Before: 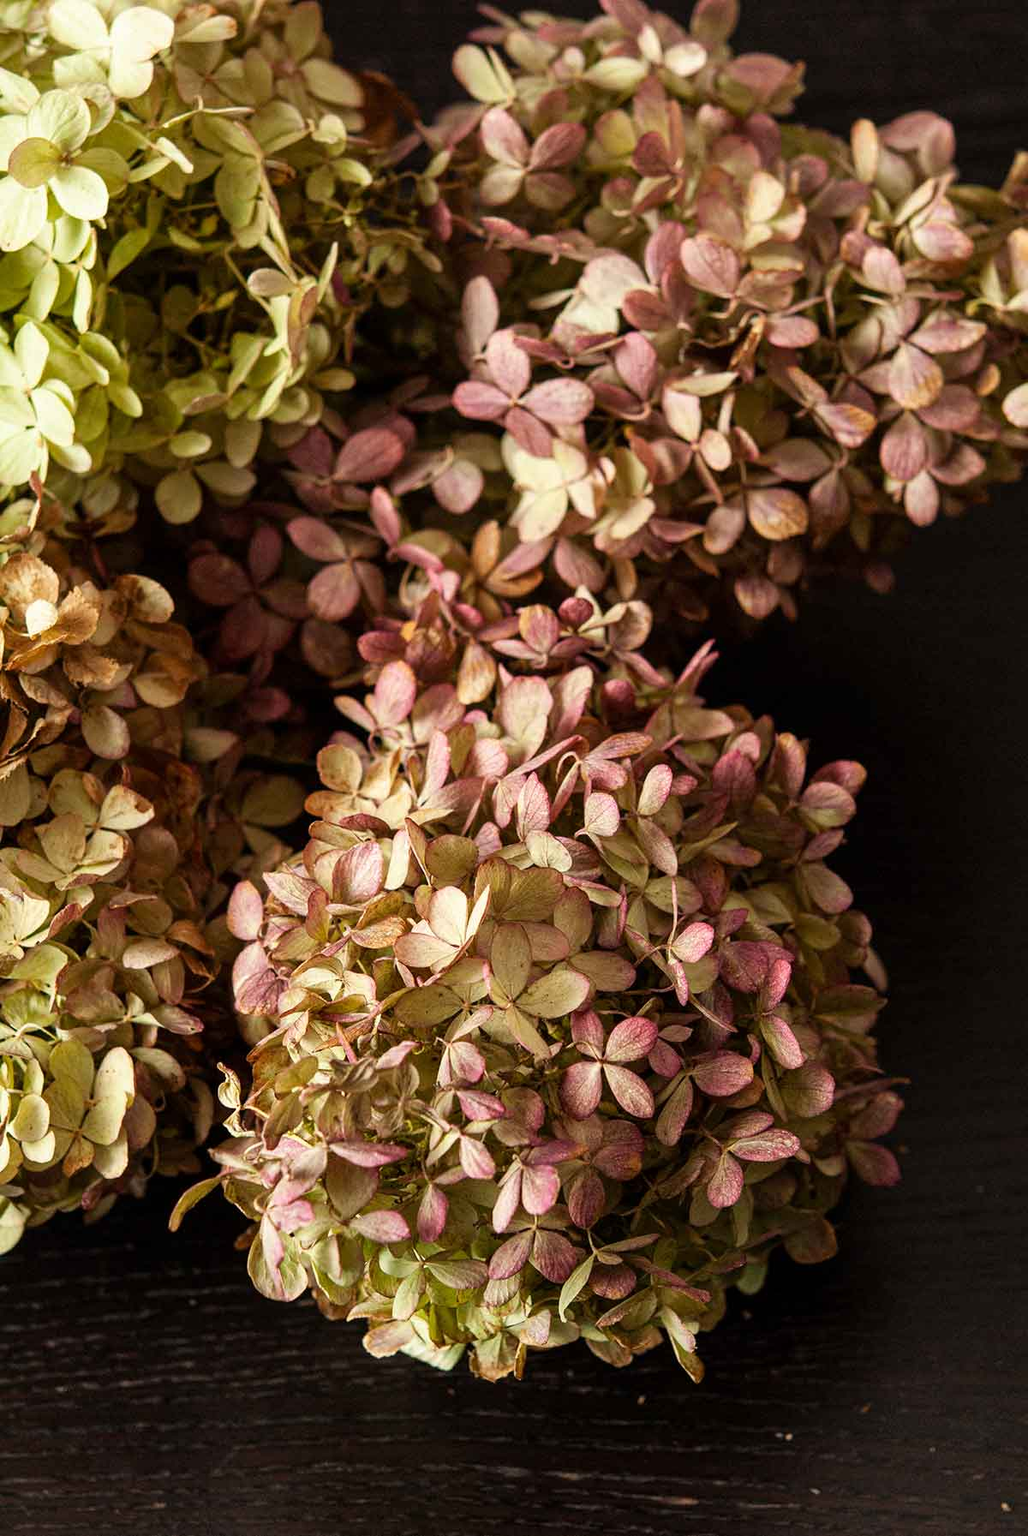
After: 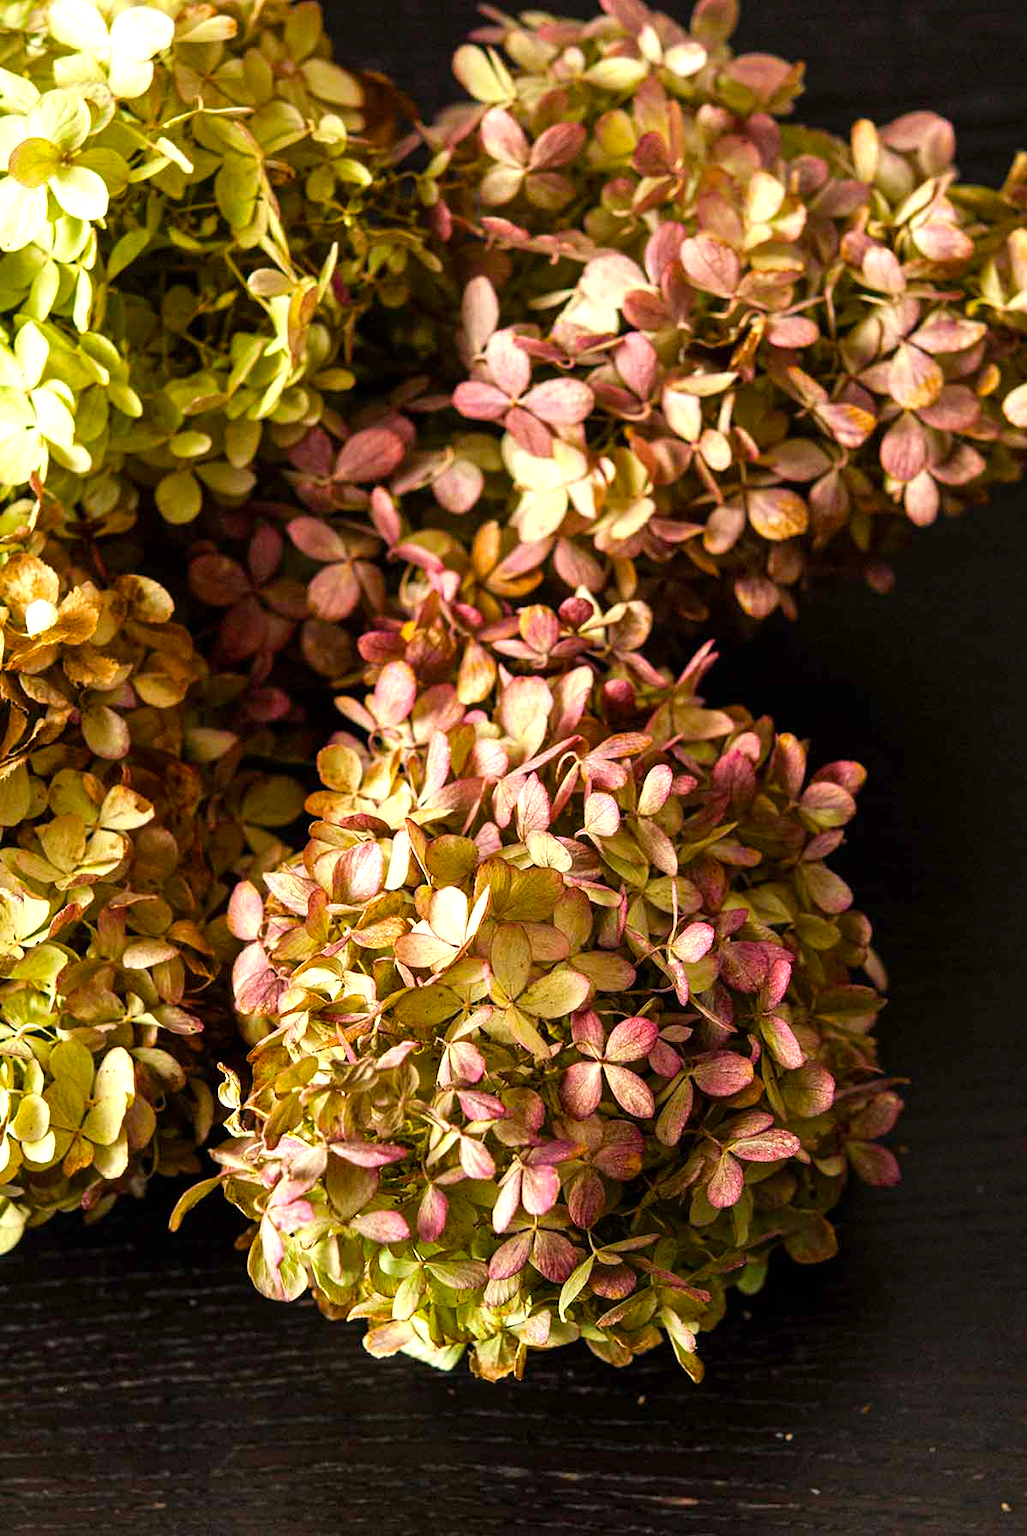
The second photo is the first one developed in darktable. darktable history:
color balance rgb: shadows lift › chroma 2.042%, shadows lift › hue 216.55°, linear chroma grading › global chroma 9.183%, perceptual saturation grading › global saturation 19.383%, perceptual brilliance grading › global brilliance 10.279%, perceptual brilliance grading › shadows 14.596%, contrast 5.056%
